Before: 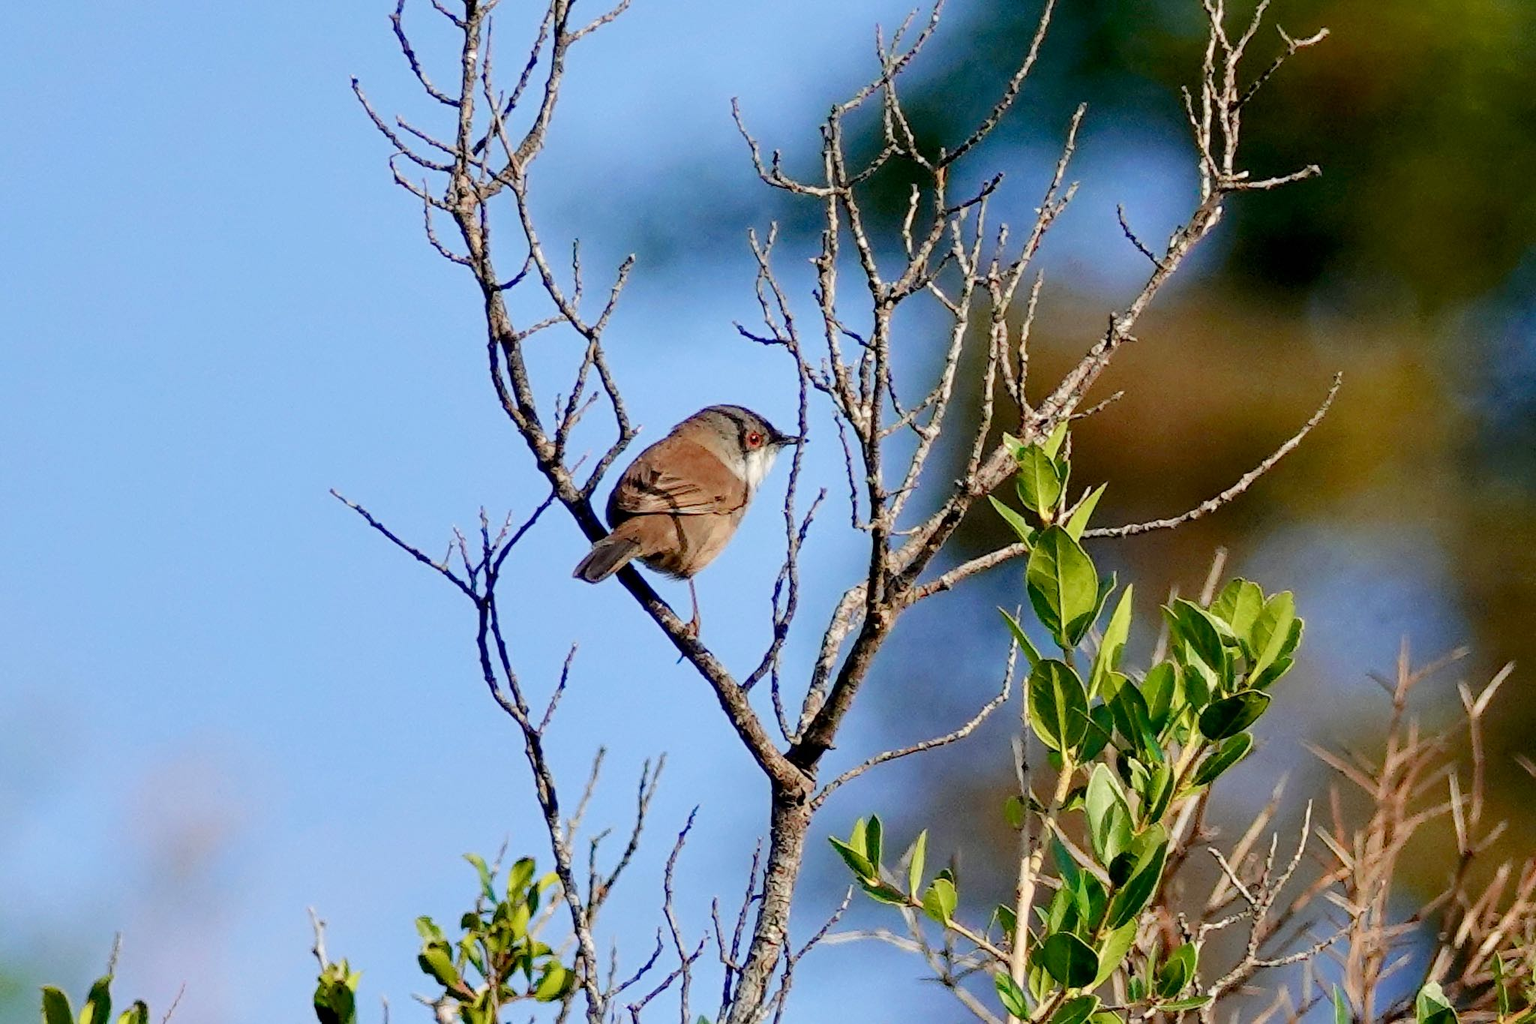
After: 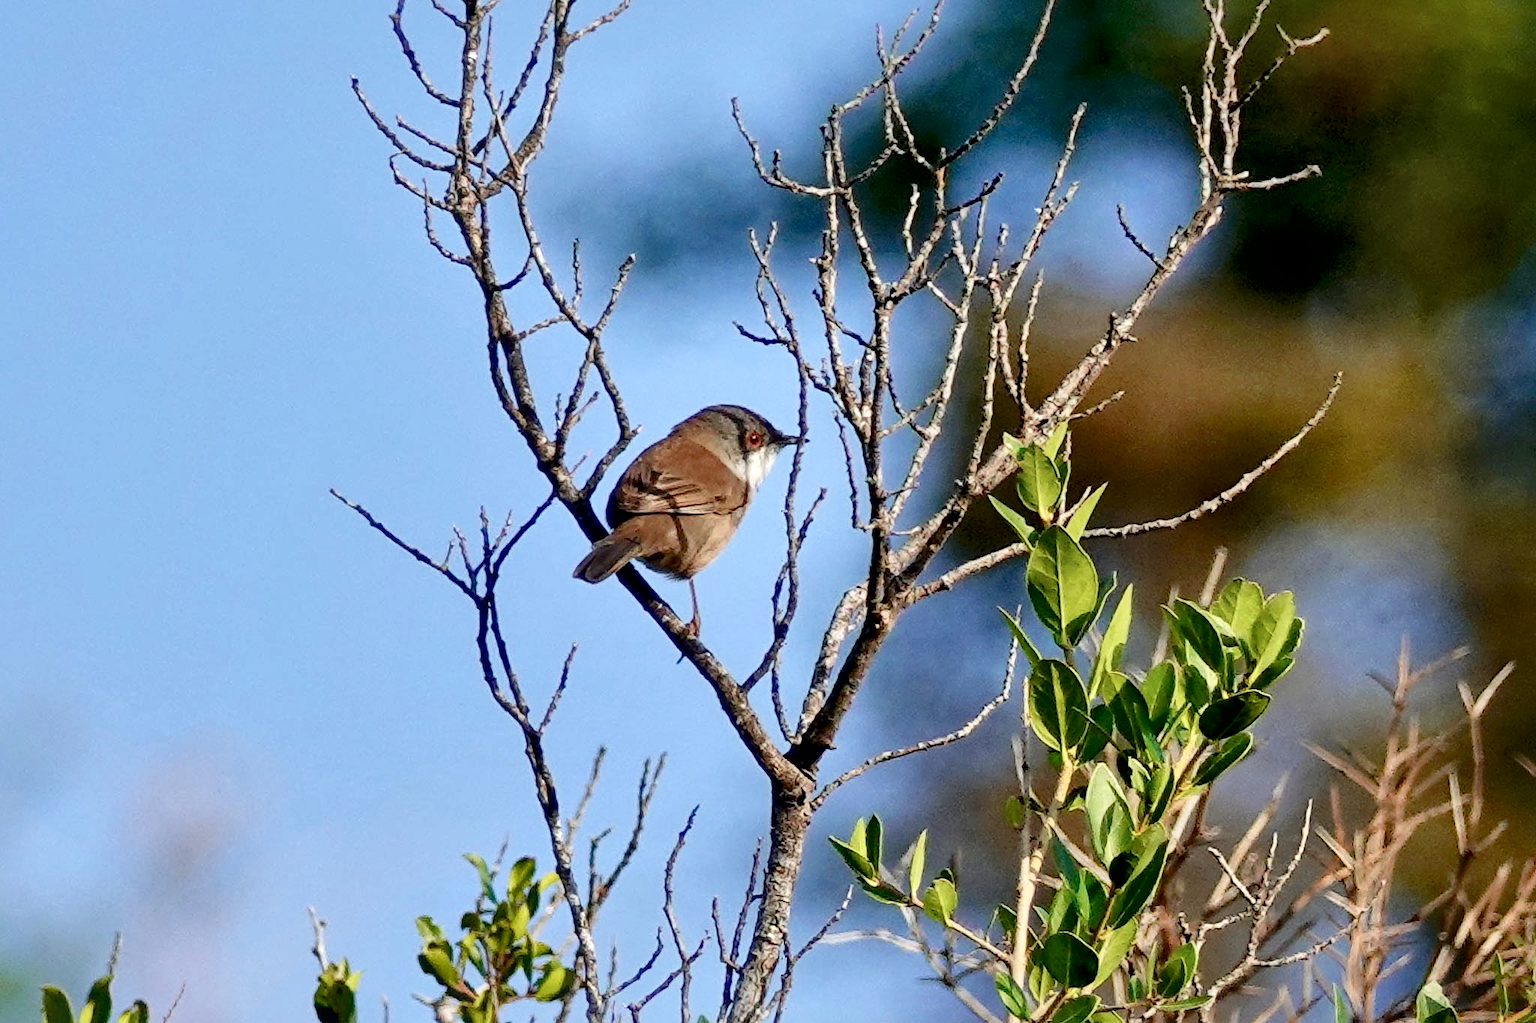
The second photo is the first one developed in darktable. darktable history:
contrast equalizer: octaves 7, y [[0.6 ×6], [0.55 ×6], [0 ×6], [0 ×6], [0 ×6]], mix -0.317
tone curve: curves: ch0 [(0, 0) (0.003, 0.003) (0.011, 0.011) (0.025, 0.025) (0.044, 0.045) (0.069, 0.07) (0.1, 0.1) (0.136, 0.137) (0.177, 0.179) (0.224, 0.226) (0.277, 0.279) (0.335, 0.338) (0.399, 0.402) (0.468, 0.472) (0.543, 0.547) (0.623, 0.628) (0.709, 0.715) (0.801, 0.807) (0.898, 0.902) (1, 1)], color space Lab, independent channels, preserve colors none
local contrast: mode bilateral grid, contrast 70, coarseness 75, detail 181%, midtone range 0.2
